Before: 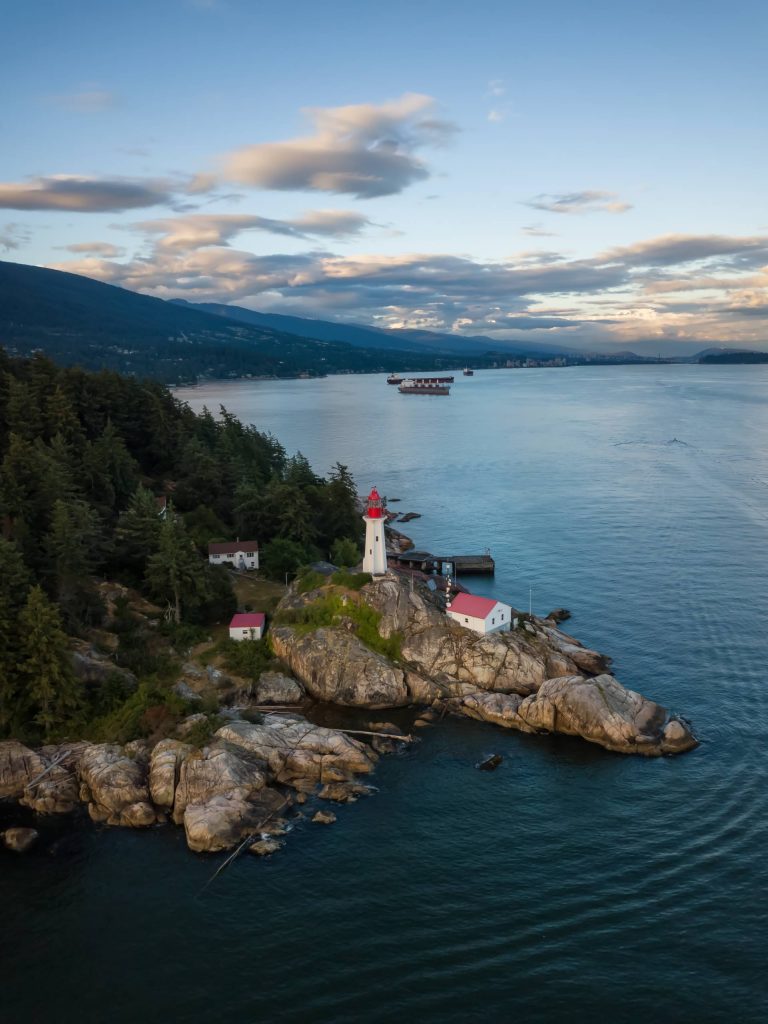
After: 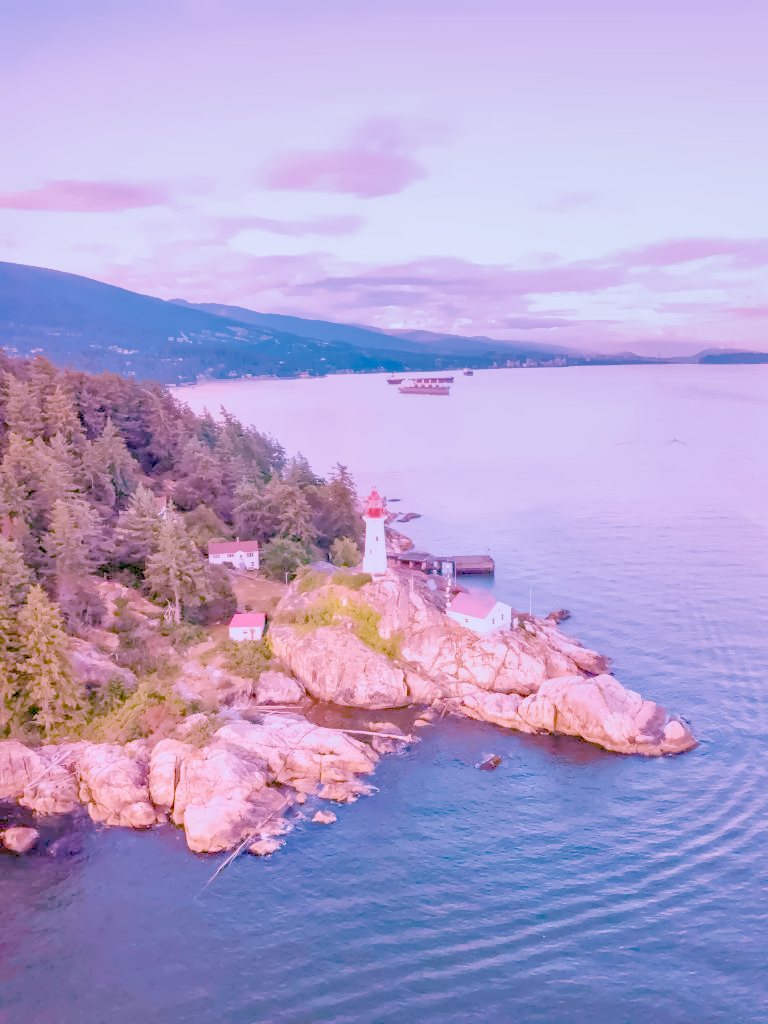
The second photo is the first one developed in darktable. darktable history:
local contrast: on, module defaults
color calibration: x 0.38, y 0.391, temperature 4086.74 K
denoise (profiled): preserve shadows 1.52, scattering 0.002, a [-1, 0, 0], compensate highlight preservation false
exposure: black level correction 0, exposure 0.7 EV, compensate exposure bias true, compensate highlight preservation false
filmic rgb: black relative exposure -7.65 EV, white relative exposure 4.56 EV, hardness 3.61
highlight reconstruction: on, module defaults
lens correction: scale 1.01, crop 1, focal 85, aperture 4.5, distance 2.07, camera "Canon EOS RP", lens "Canon RF 85mm F2 MACRO IS STM"
white balance: red 2.229, blue 1.46
velvia: on, module defaults
color balance rgb: perceptual saturation grading › global saturation 20%, perceptual saturation grading › highlights -50%, perceptual saturation grading › shadows 30%, perceptual brilliance grading › global brilliance 10%, perceptual brilliance grading › shadows 15%
shadows and highlights: on, module defaults
haze removal: compatibility mode true, adaptive false
